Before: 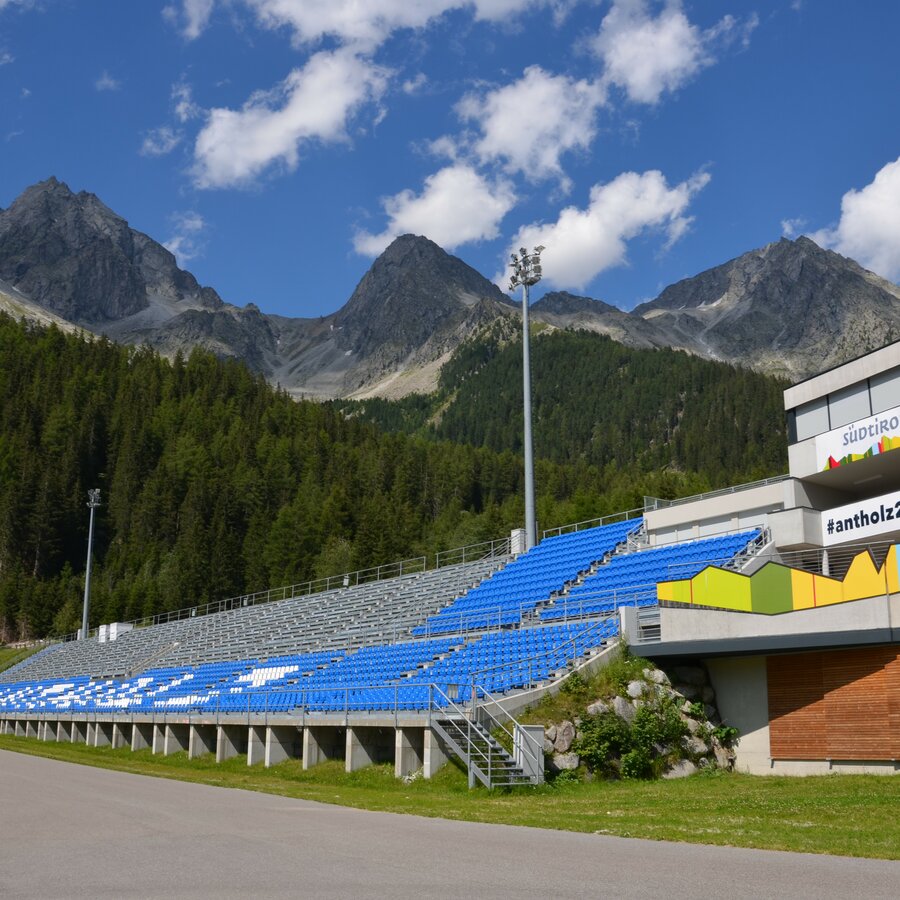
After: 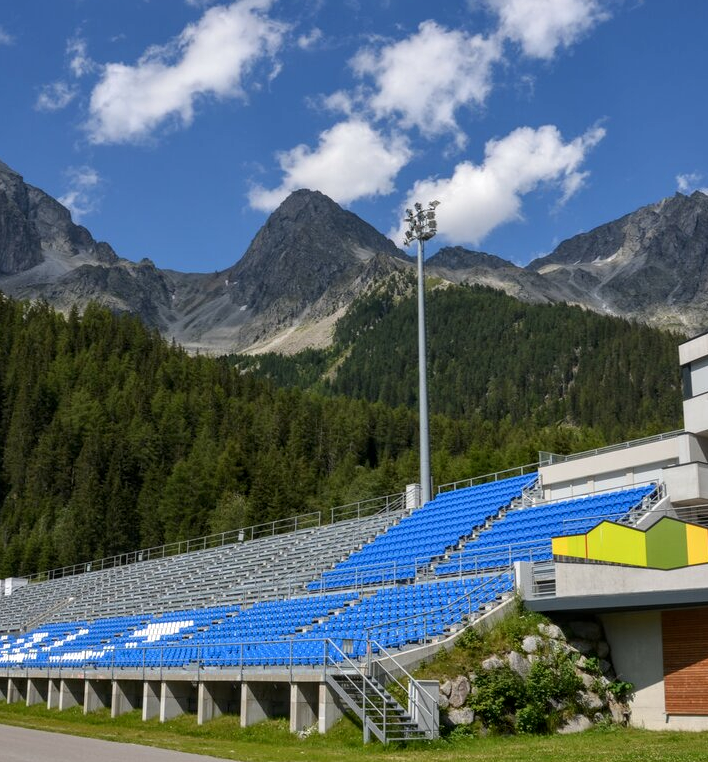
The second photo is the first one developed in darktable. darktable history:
tone equalizer: on, module defaults
local contrast: on, module defaults
crop: left 11.696%, top 5.088%, right 9.556%, bottom 10.192%
